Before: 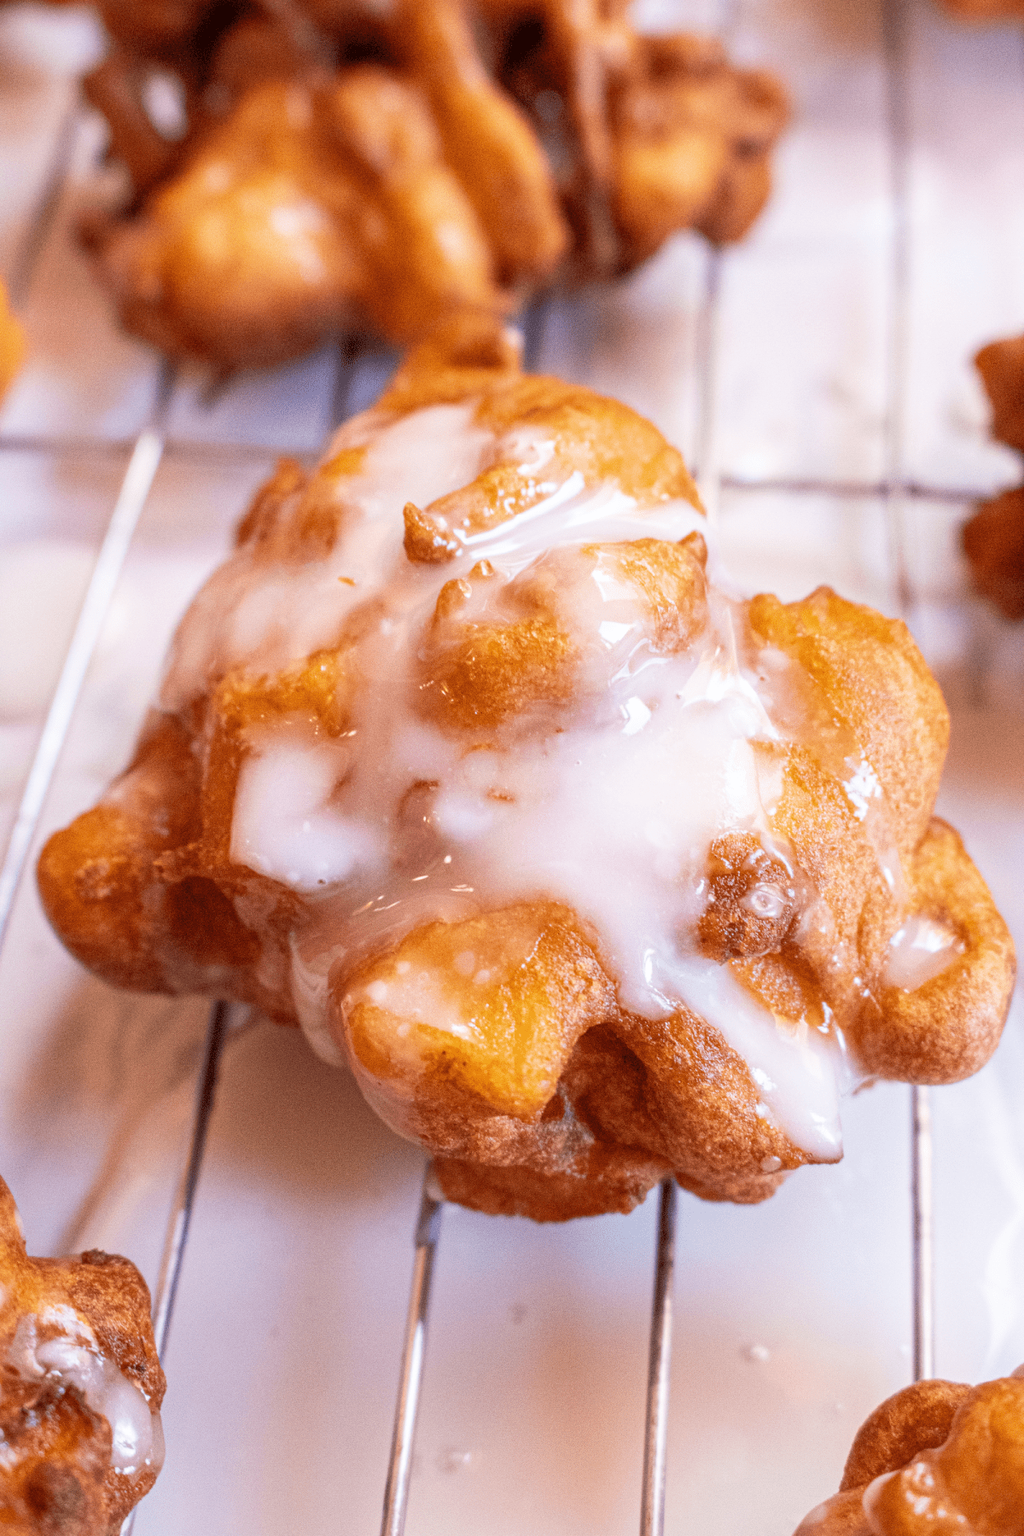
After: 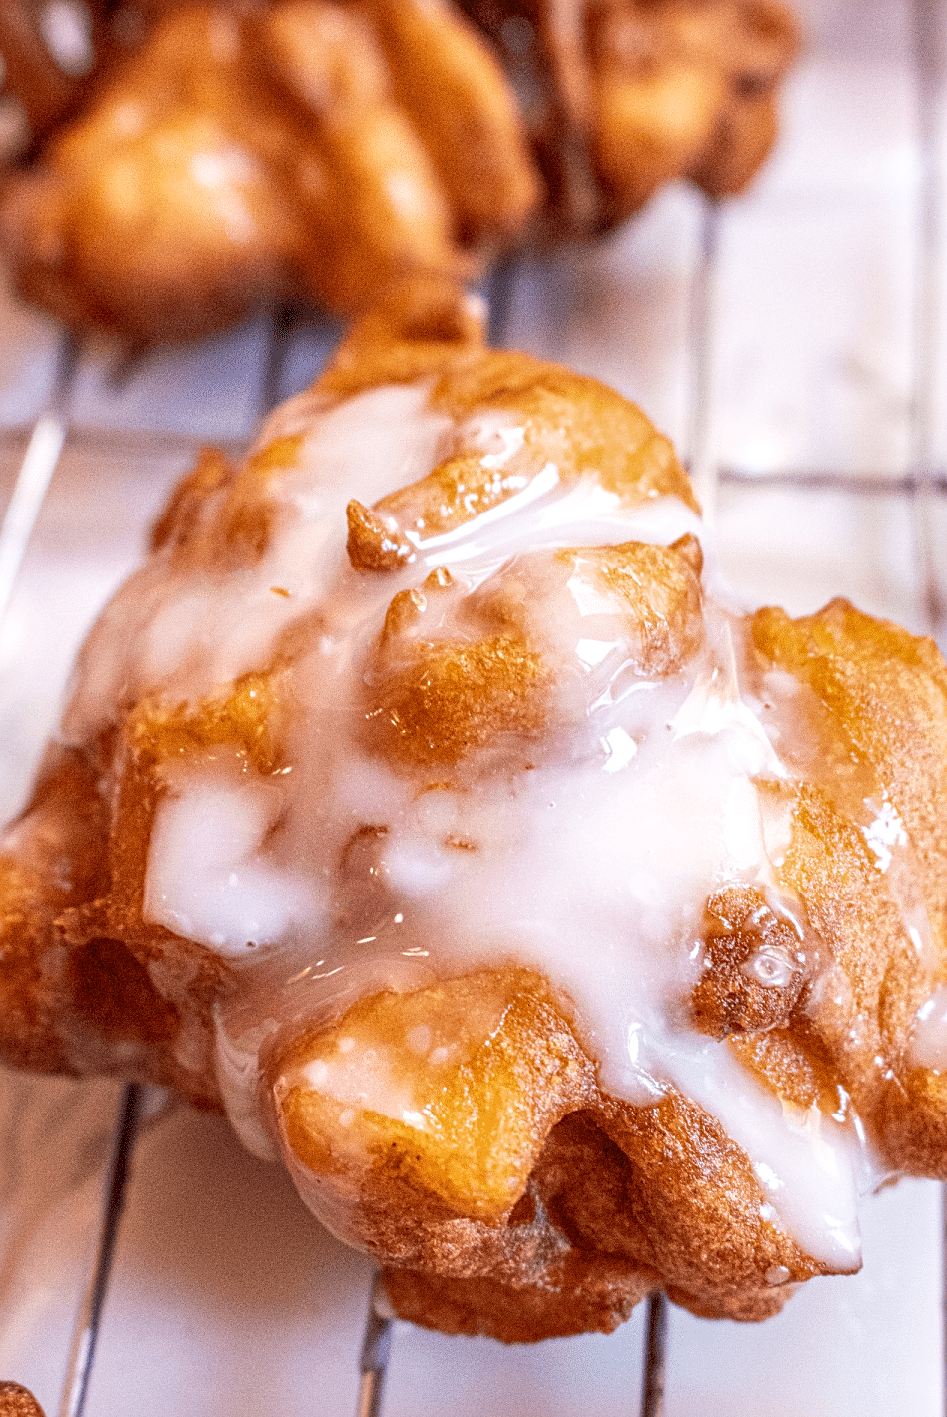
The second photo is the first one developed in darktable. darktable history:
sharpen: on, module defaults
exposure: compensate highlight preservation false
crop and rotate: left 10.559%, top 4.995%, right 10.448%, bottom 16.236%
local contrast: on, module defaults
